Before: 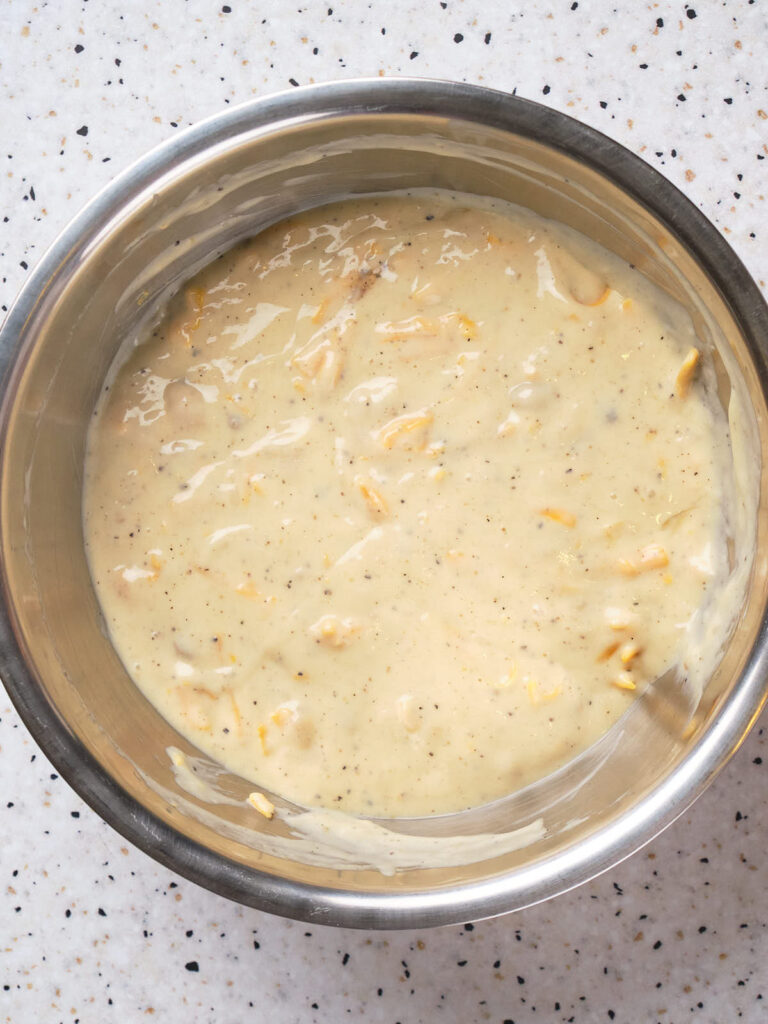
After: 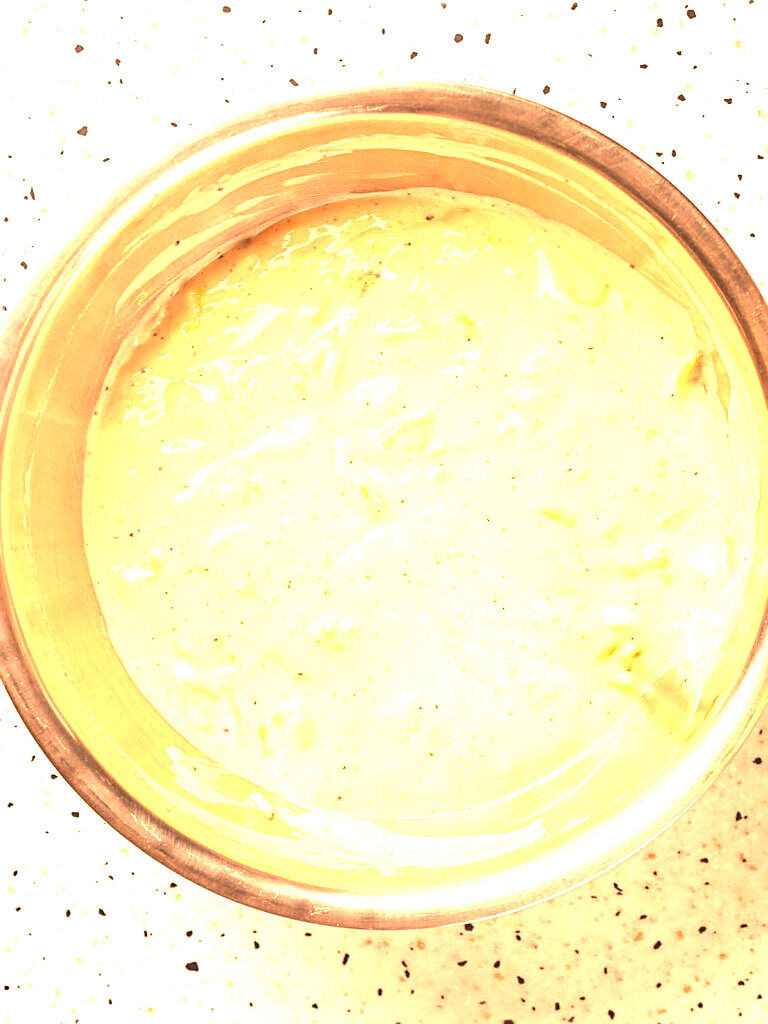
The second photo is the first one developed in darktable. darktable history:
sharpen: on, module defaults
exposure: black level correction 0, exposure 1.975 EV, compensate exposure bias true, compensate highlight preservation false
tone equalizer: on, module defaults
white balance: red 1.467, blue 0.684
